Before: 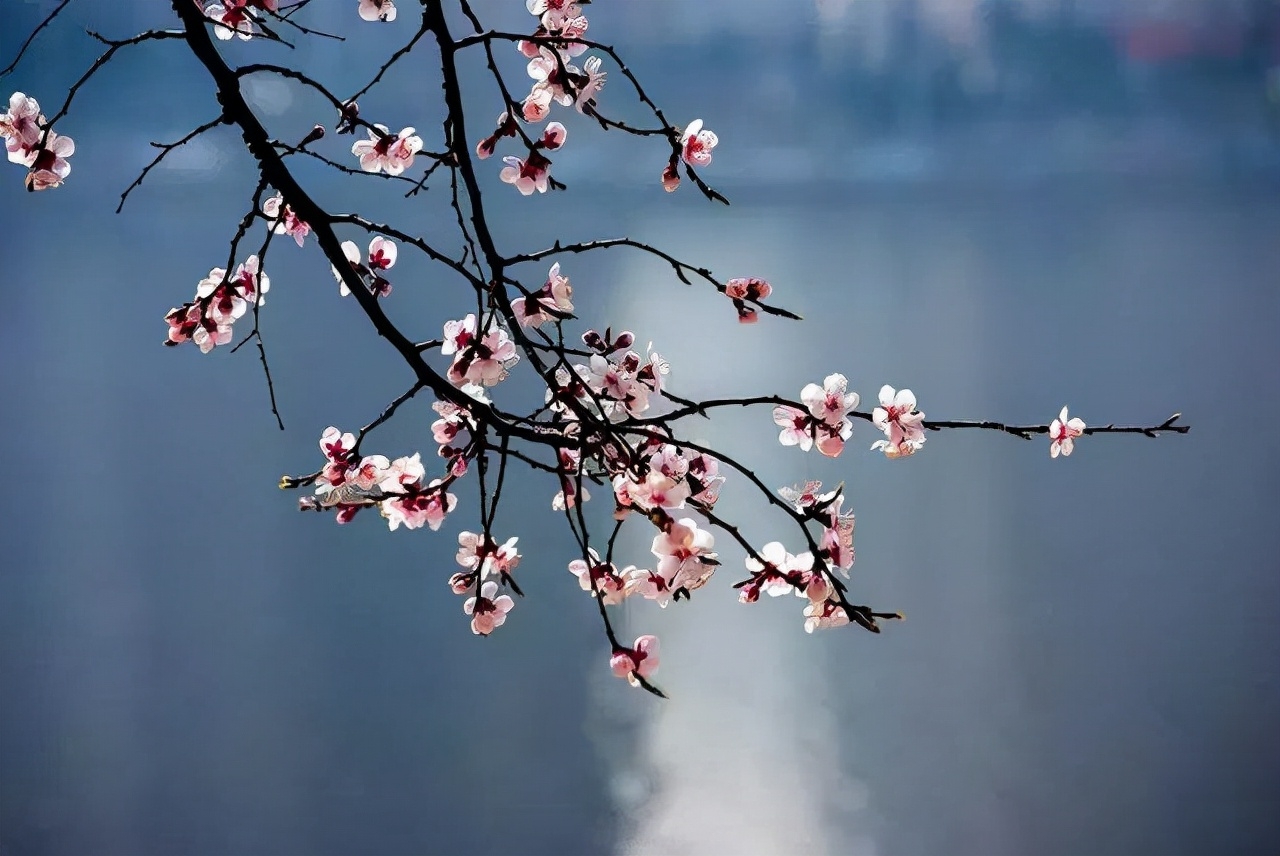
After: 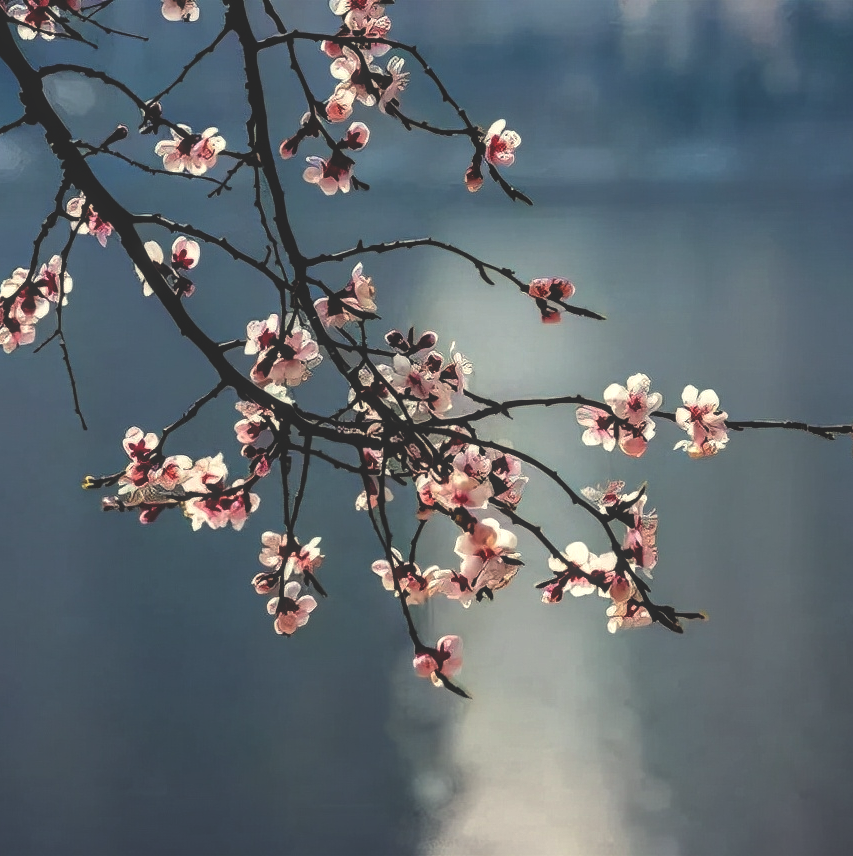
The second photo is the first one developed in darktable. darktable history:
rgb curve: curves: ch0 [(0, 0.186) (0.314, 0.284) (0.775, 0.708) (1, 1)], compensate middle gray true, preserve colors none
crop: left 15.419%, right 17.914%
white balance: red 1.029, blue 0.92
local contrast: on, module defaults
